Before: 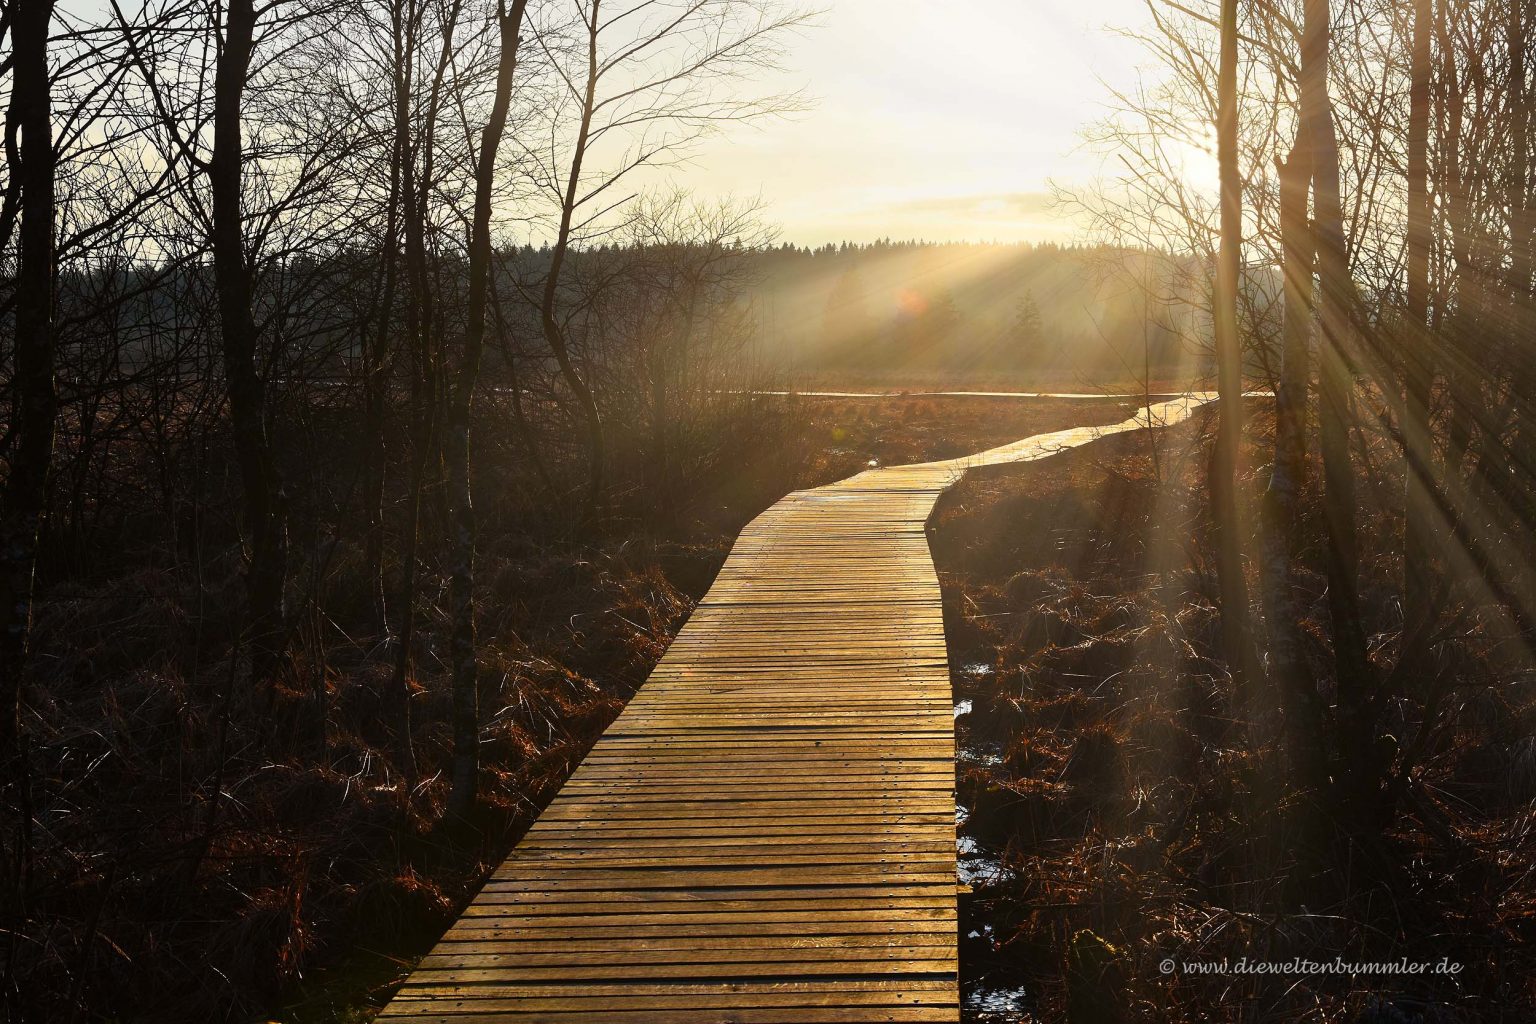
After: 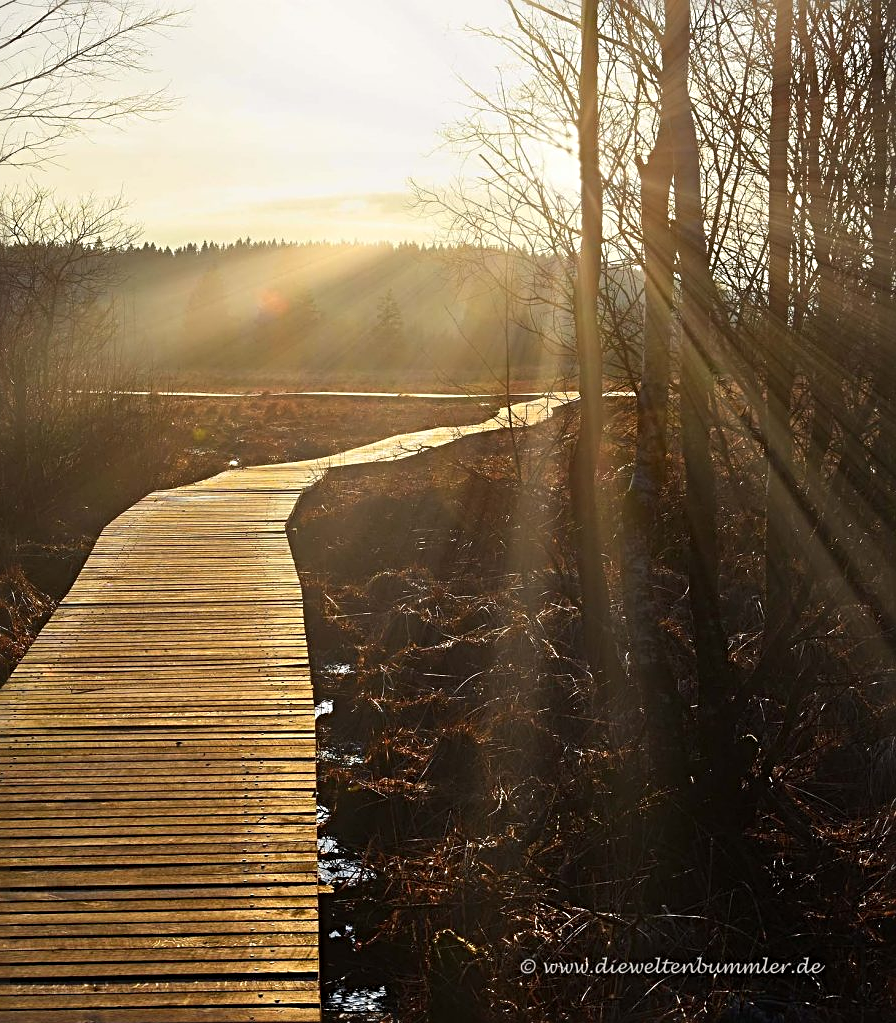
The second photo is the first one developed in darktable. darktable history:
sharpen: radius 3.956
crop: left 41.636%
